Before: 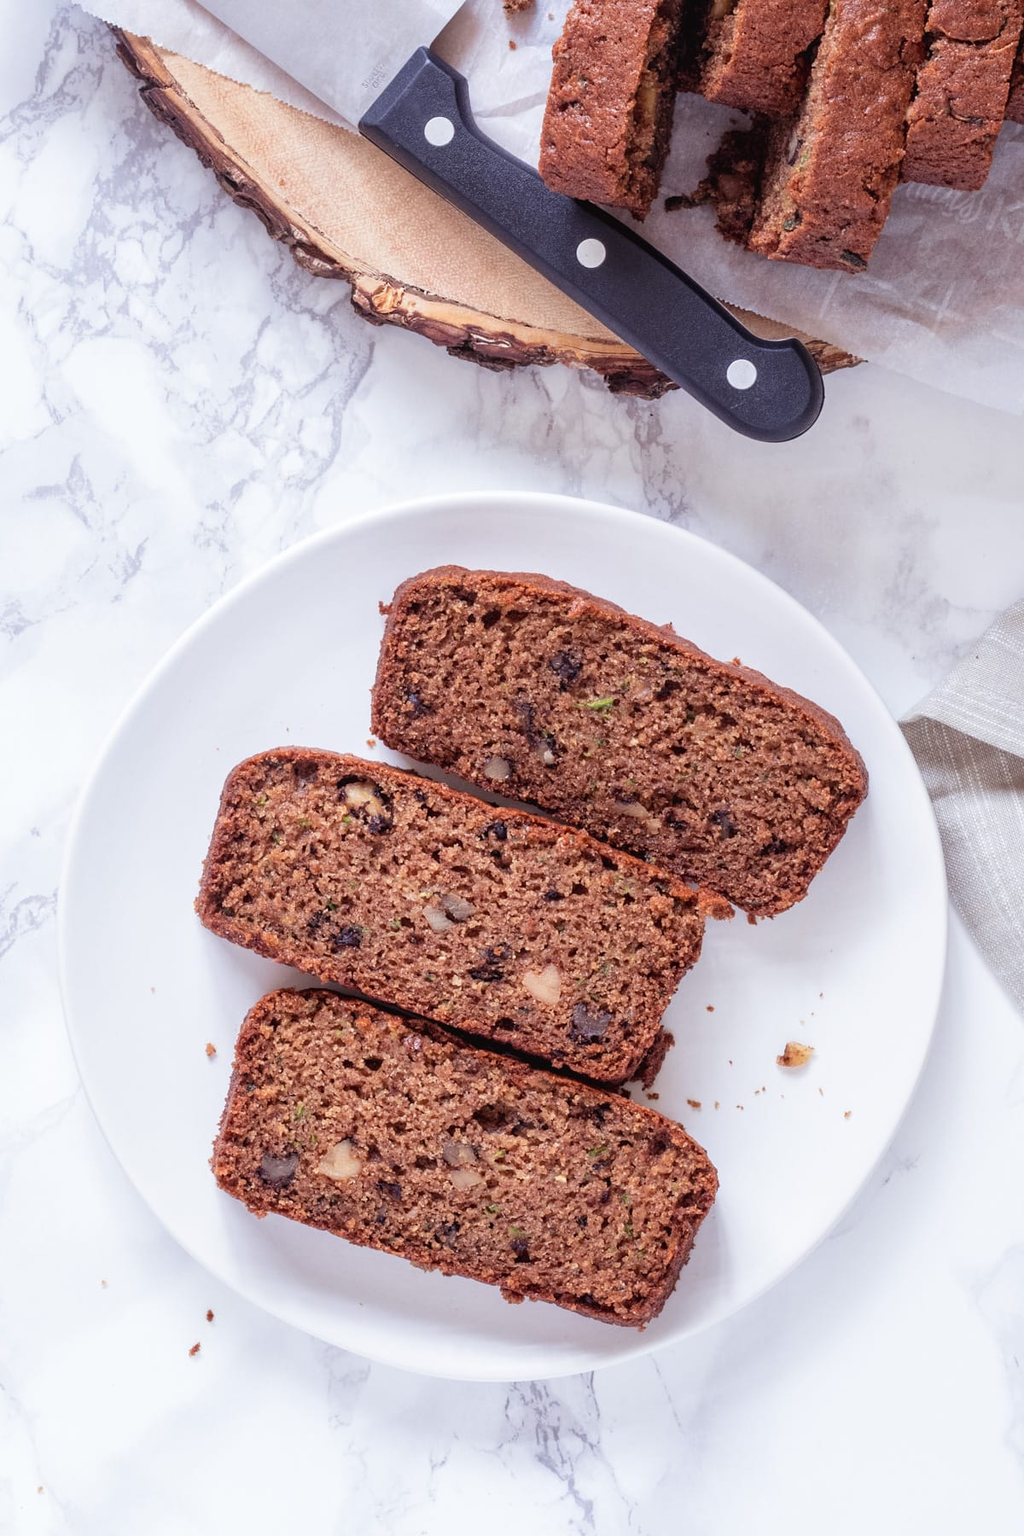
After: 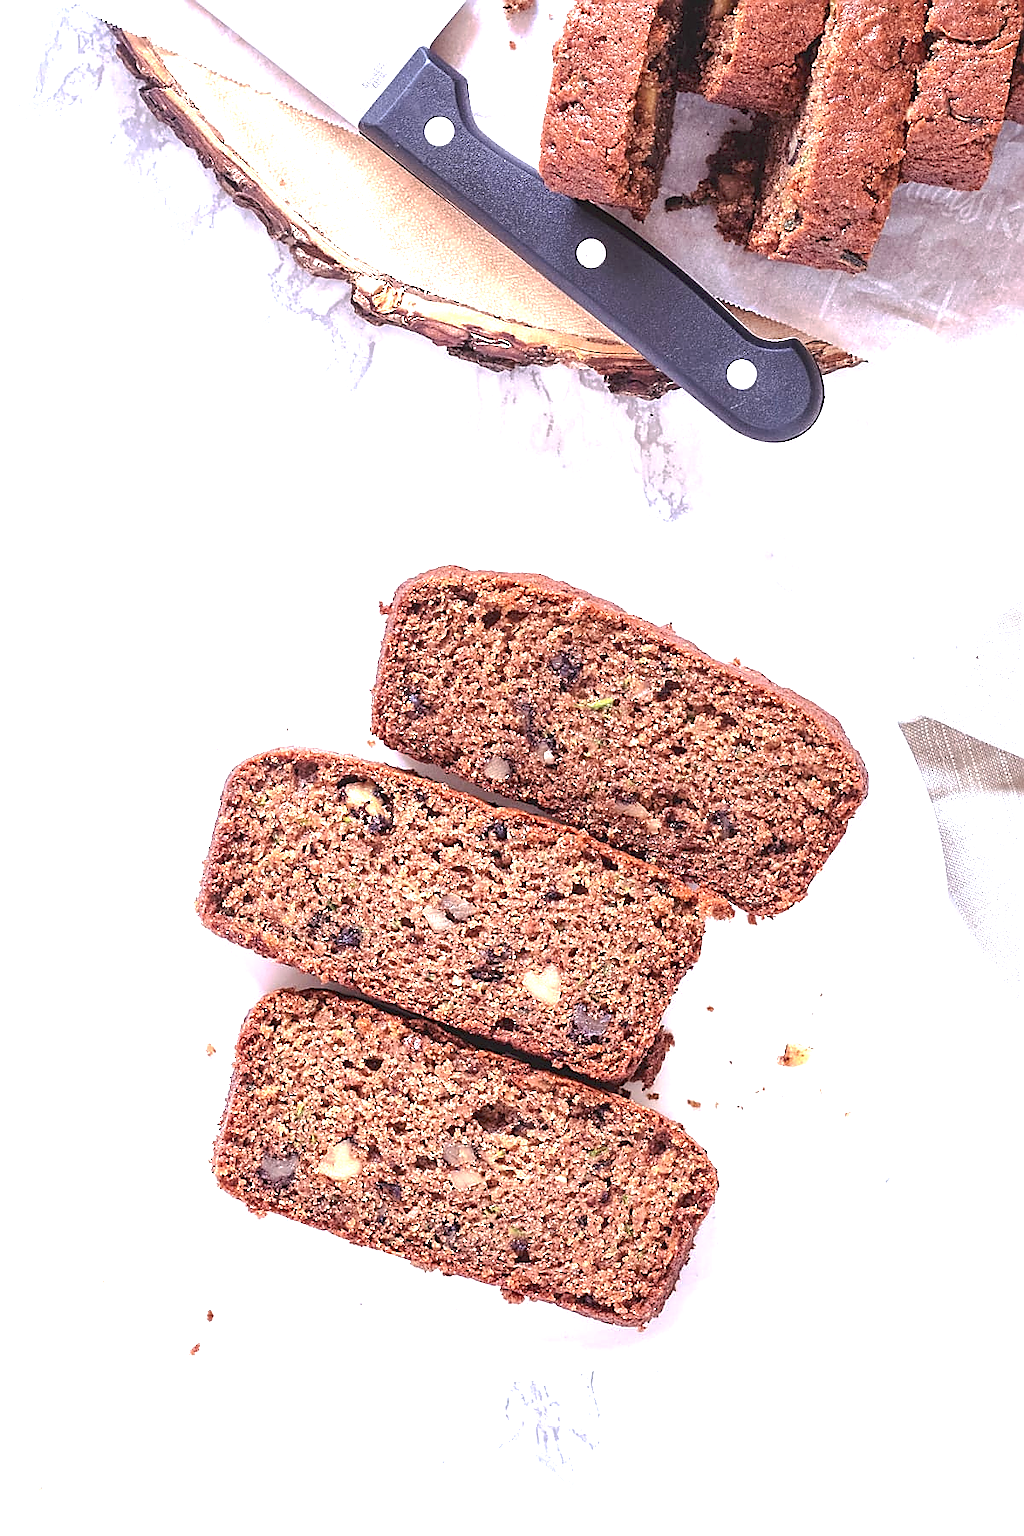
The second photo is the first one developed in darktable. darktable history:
sharpen: radius 1.4, amount 1.25, threshold 0.7
exposure: black level correction 0, exposure 1.2 EV, compensate exposure bias true, compensate highlight preservation false
tone curve: curves: ch0 [(0, 0) (0.003, 0.023) (0.011, 0.033) (0.025, 0.057) (0.044, 0.099) (0.069, 0.132) (0.1, 0.155) (0.136, 0.179) (0.177, 0.213) (0.224, 0.255) (0.277, 0.299) (0.335, 0.347) (0.399, 0.407) (0.468, 0.473) (0.543, 0.546) (0.623, 0.619) (0.709, 0.698) (0.801, 0.775) (0.898, 0.871) (1, 1)], preserve colors none
